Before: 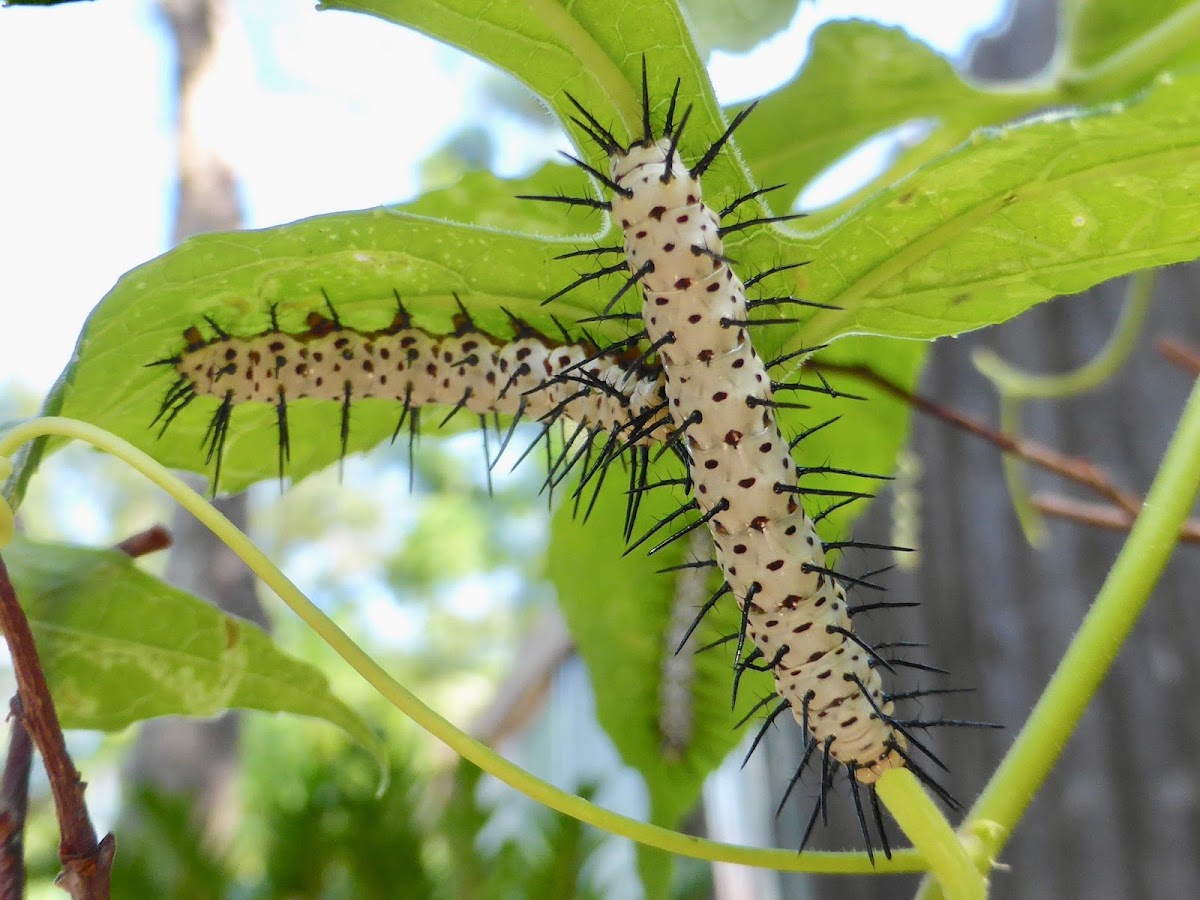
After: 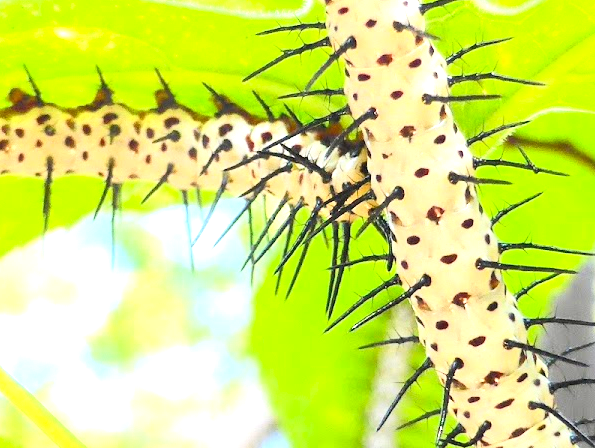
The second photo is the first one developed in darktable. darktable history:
crop: left 24.913%, top 24.948%, right 25.439%, bottom 25.17%
contrast brightness saturation: contrast 0.195, brightness 0.165, saturation 0.227
exposure: black level correction 0, exposure 1.458 EV, compensate exposure bias true, compensate highlight preservation false
tone equalizer: edges refinement/feathering 500, mask exposure compensation -1.57 EV, preserve details no
